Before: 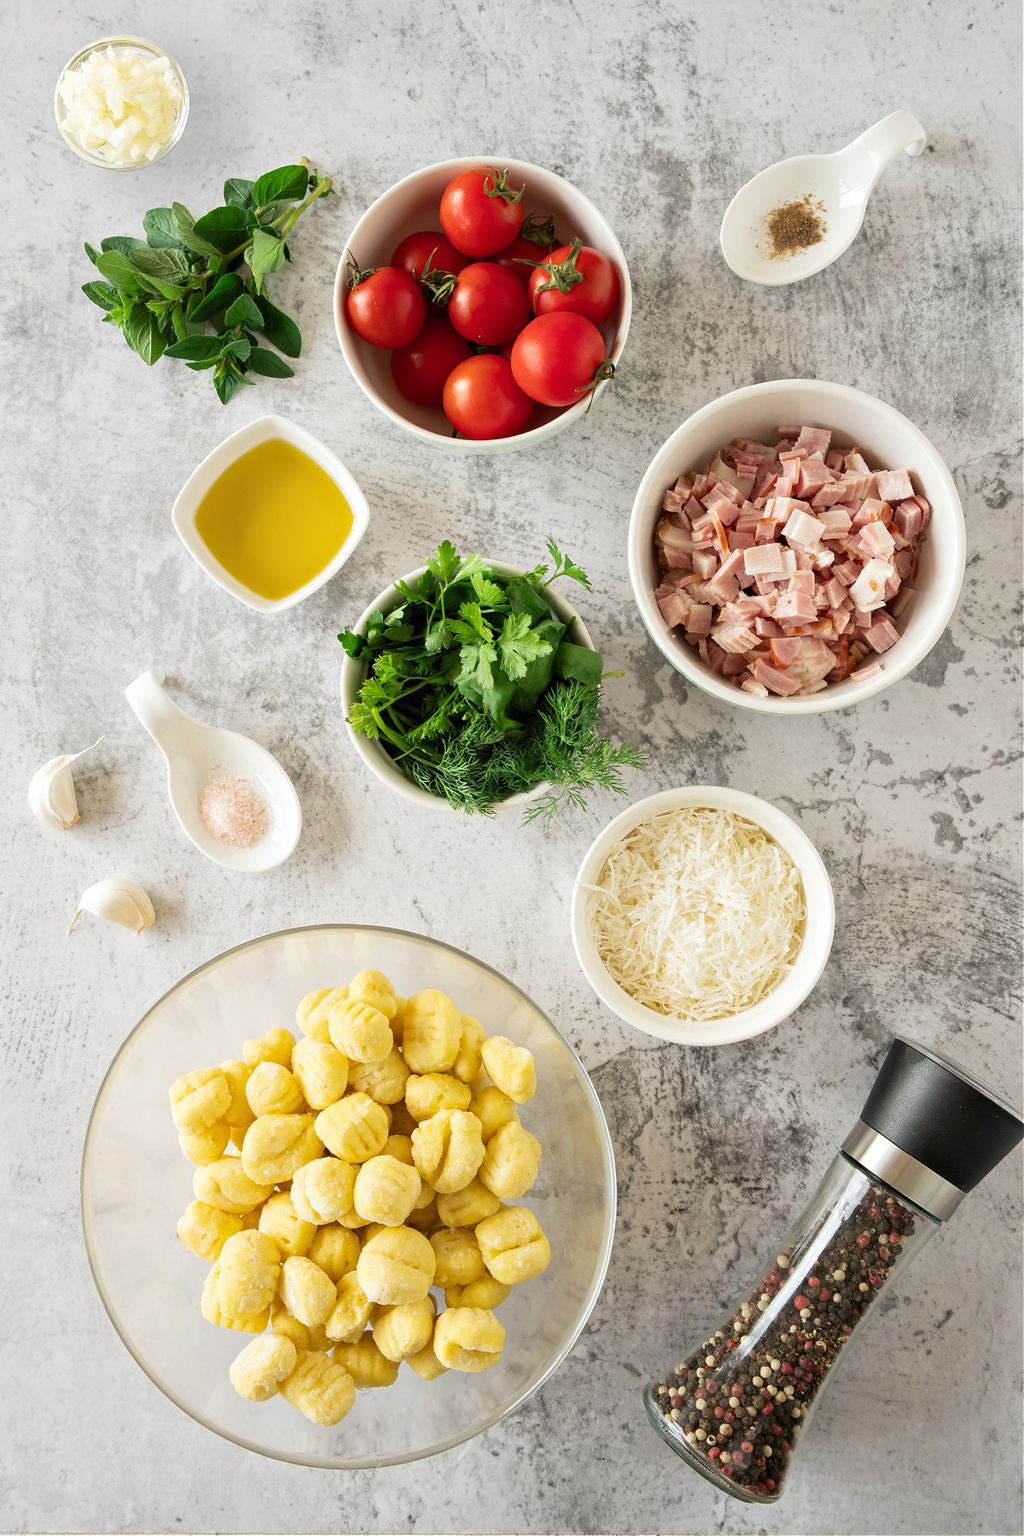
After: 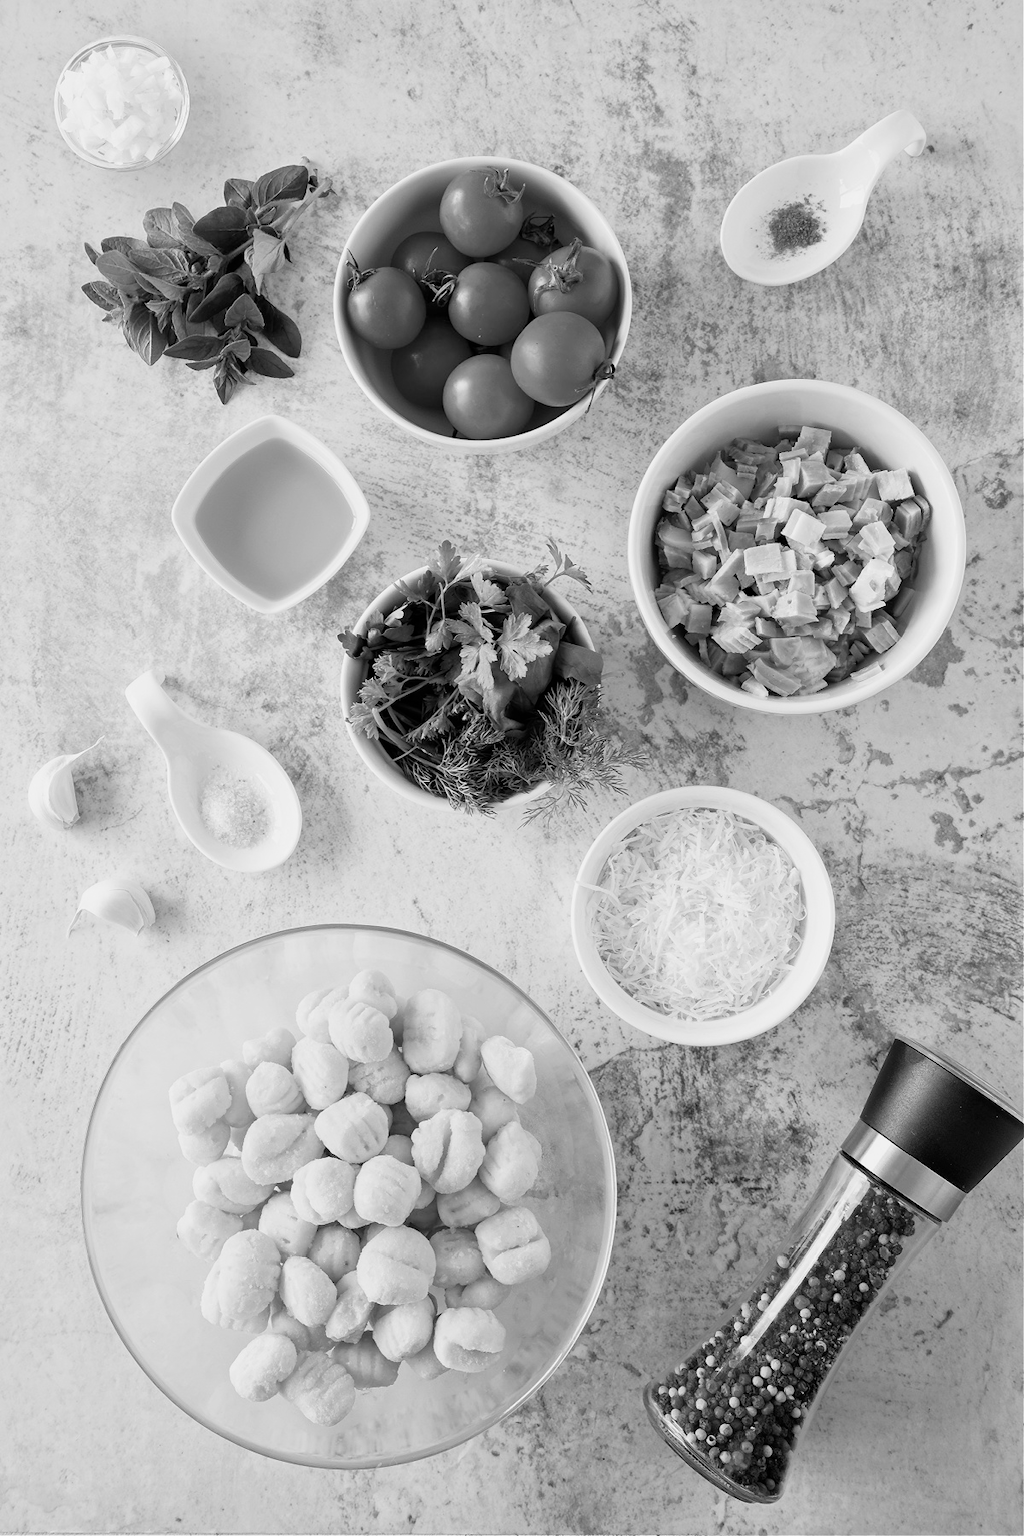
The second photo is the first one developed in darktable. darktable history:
white balance: emerald 1
monochrome: on, module defaults
filmic rgb: black relative exposure -9.5 EV, white relative exposure 3.02 EV, hardness 6.12
